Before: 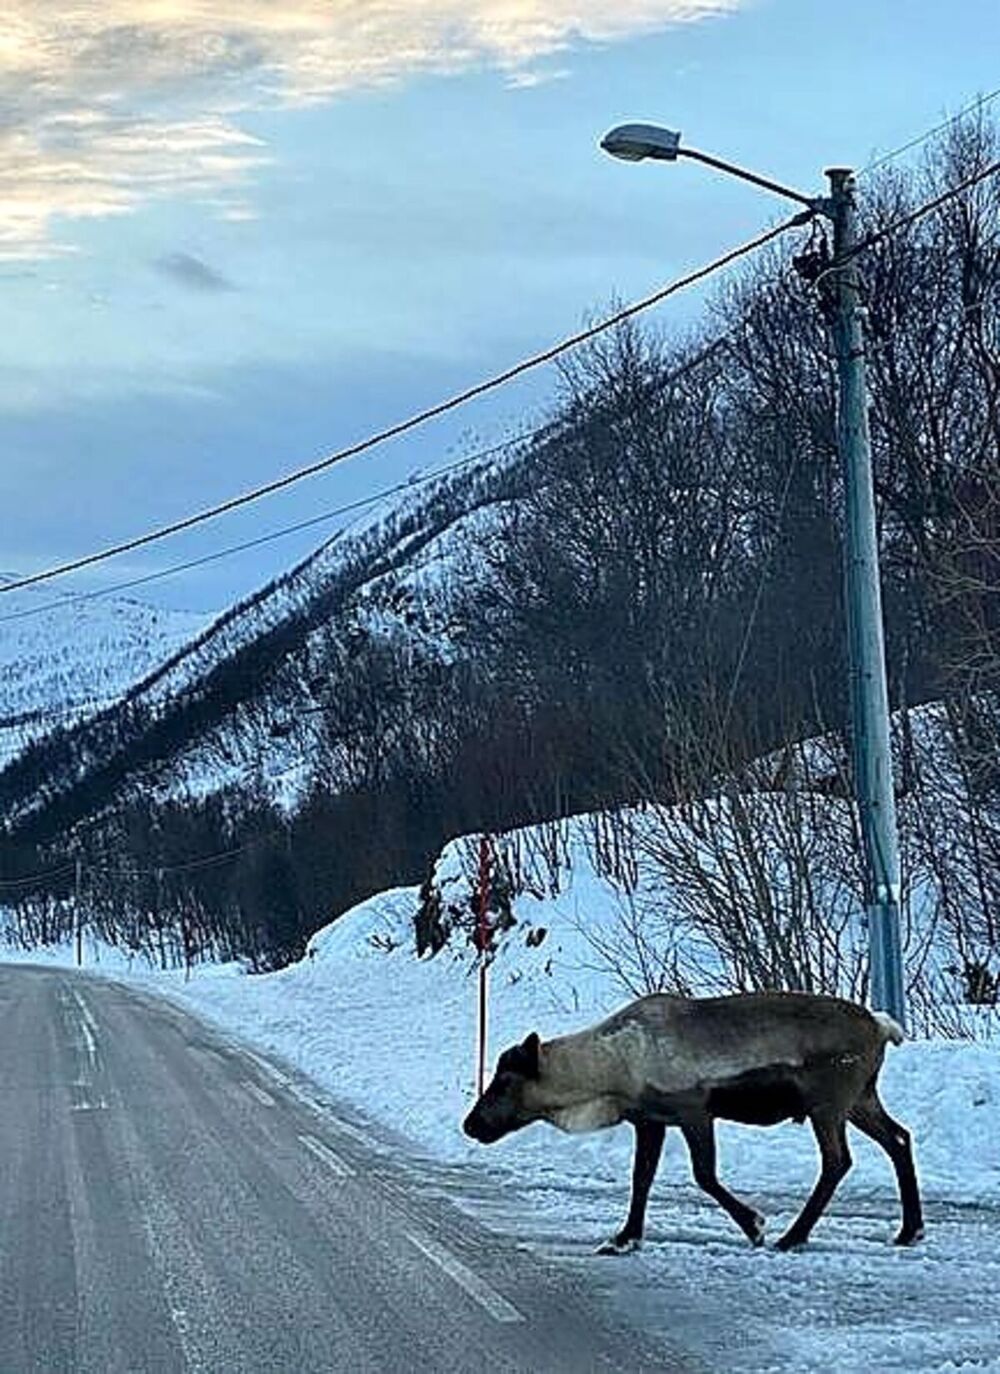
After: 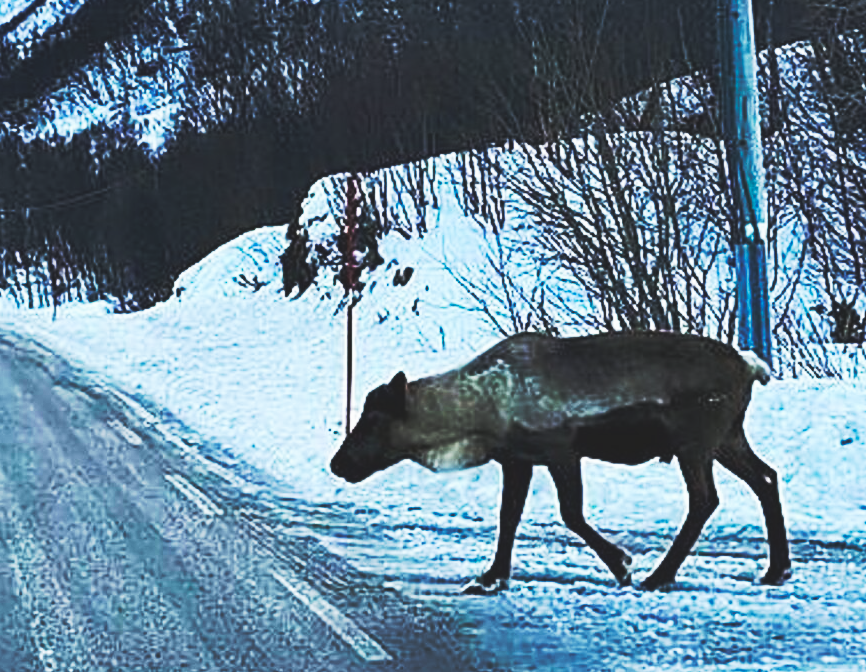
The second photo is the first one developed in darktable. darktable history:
exposure: black level correction 0, exposure -0.721 EV, compensate highlight preservation false
crop and rotate: left 13.306%, top 48.129%, bottom 2.928%
base curve: curves: ch0 [(0, 0.015) (0.085, 0.116) (0.134, 0.298) (0.19, 0.545) (0.296, 0.764) (0.599, 0.982) (1, 1)], preserve colors none
